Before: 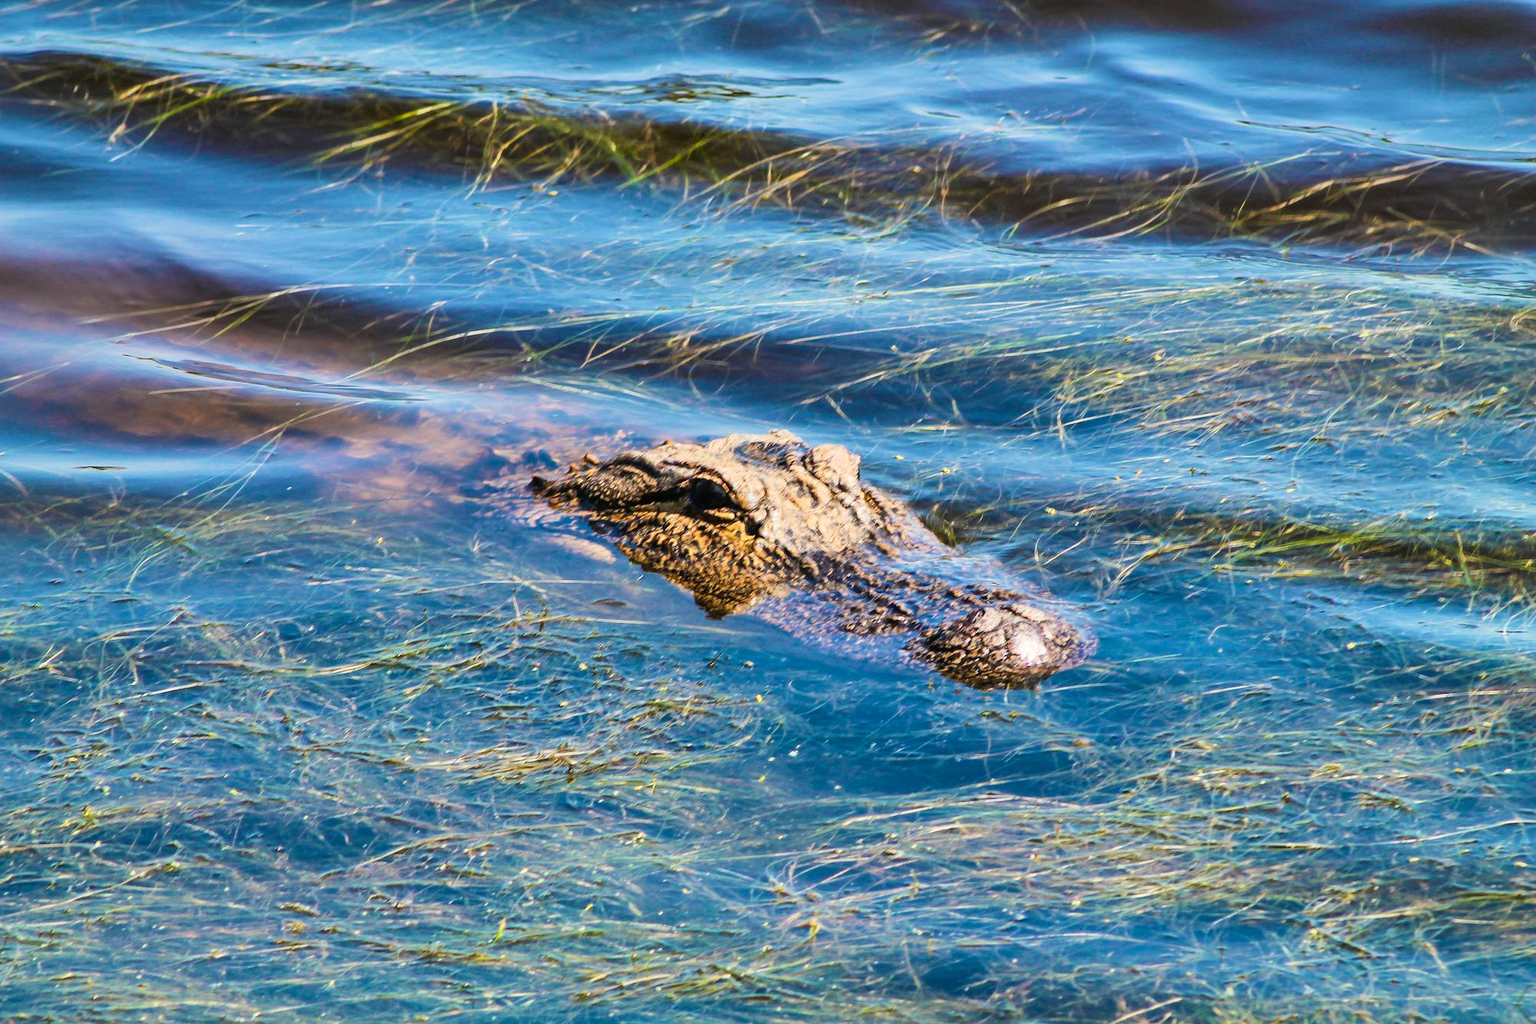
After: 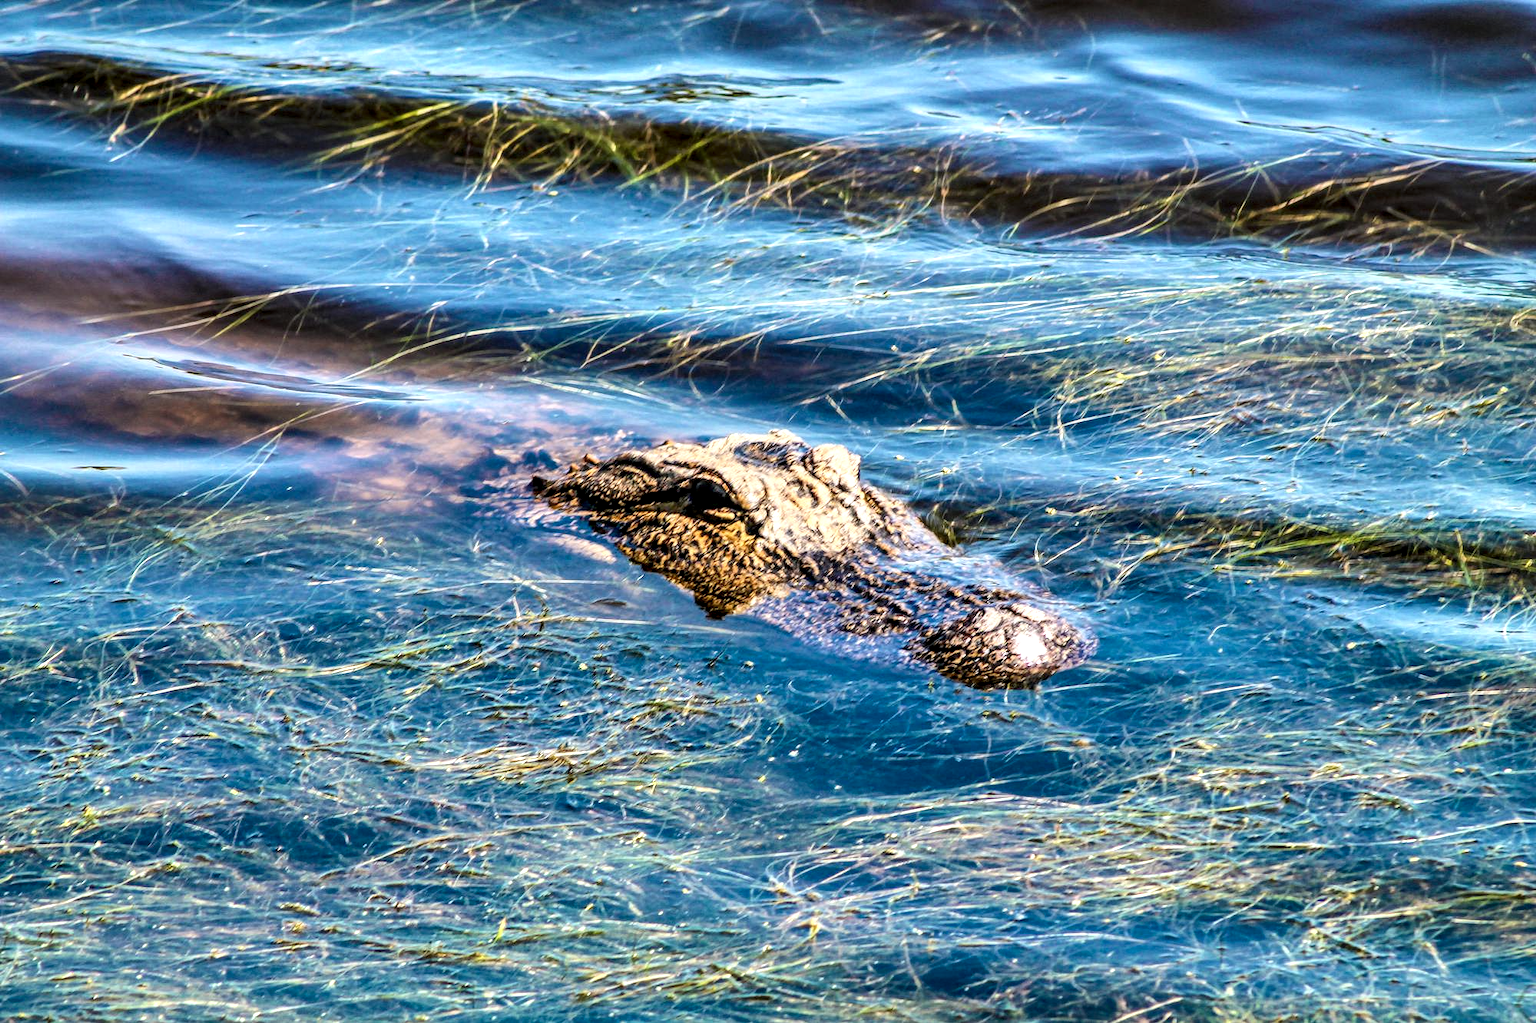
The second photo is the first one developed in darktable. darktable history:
local contrast: highlights 65%, shadows 53%, detail 168%, midtone range 0.509
